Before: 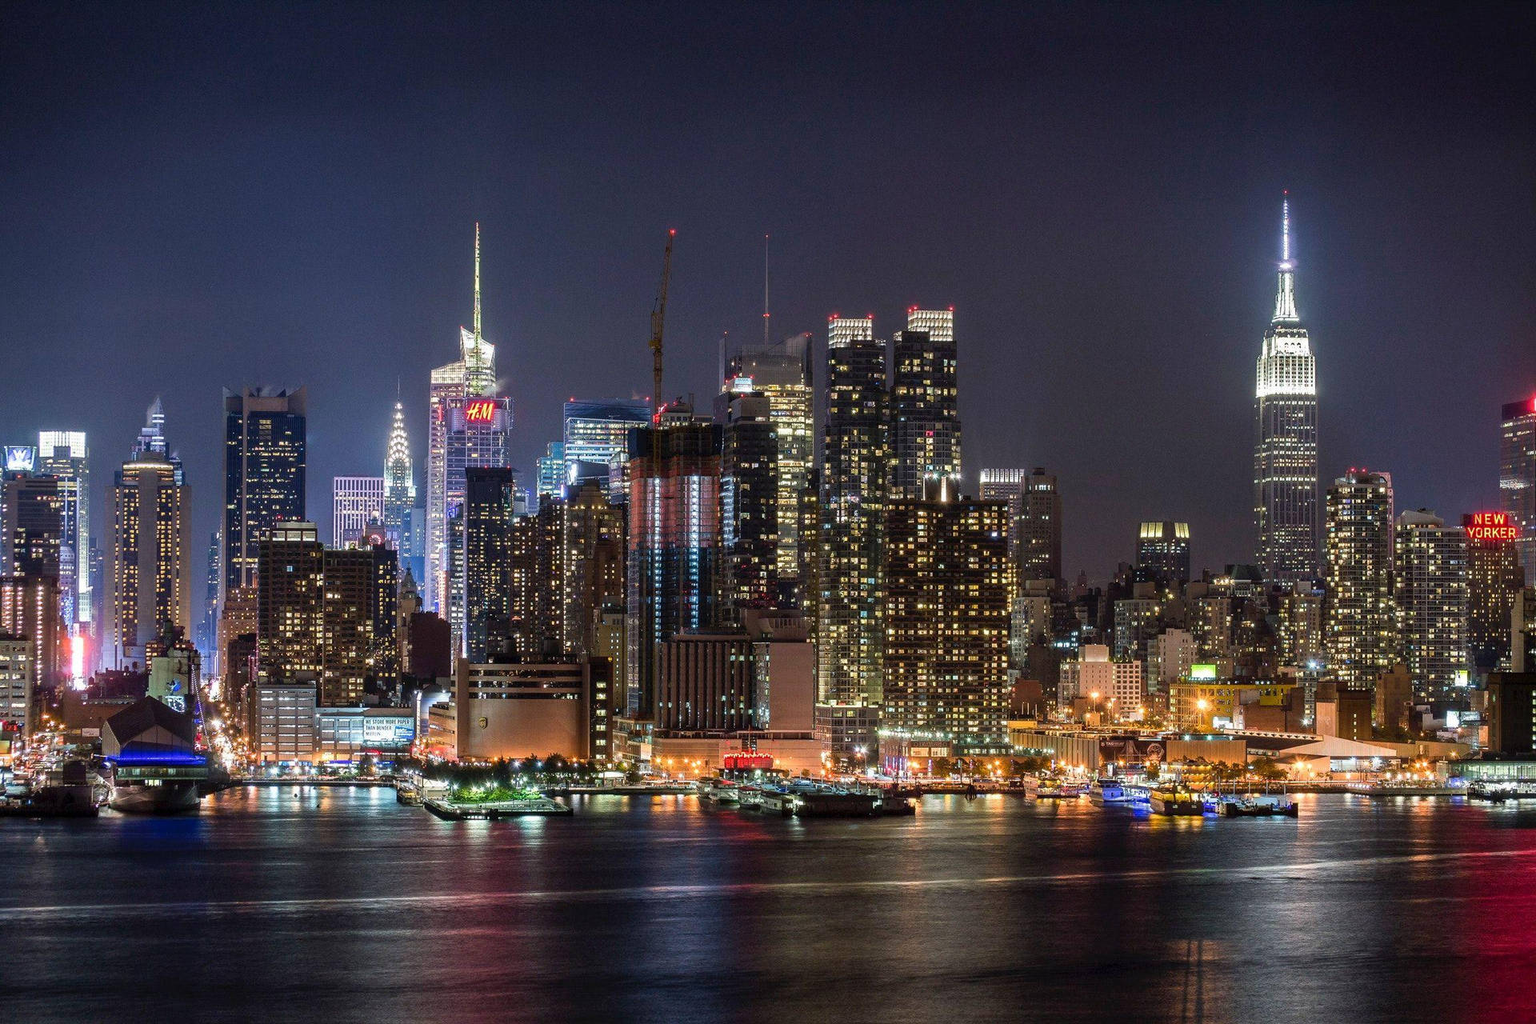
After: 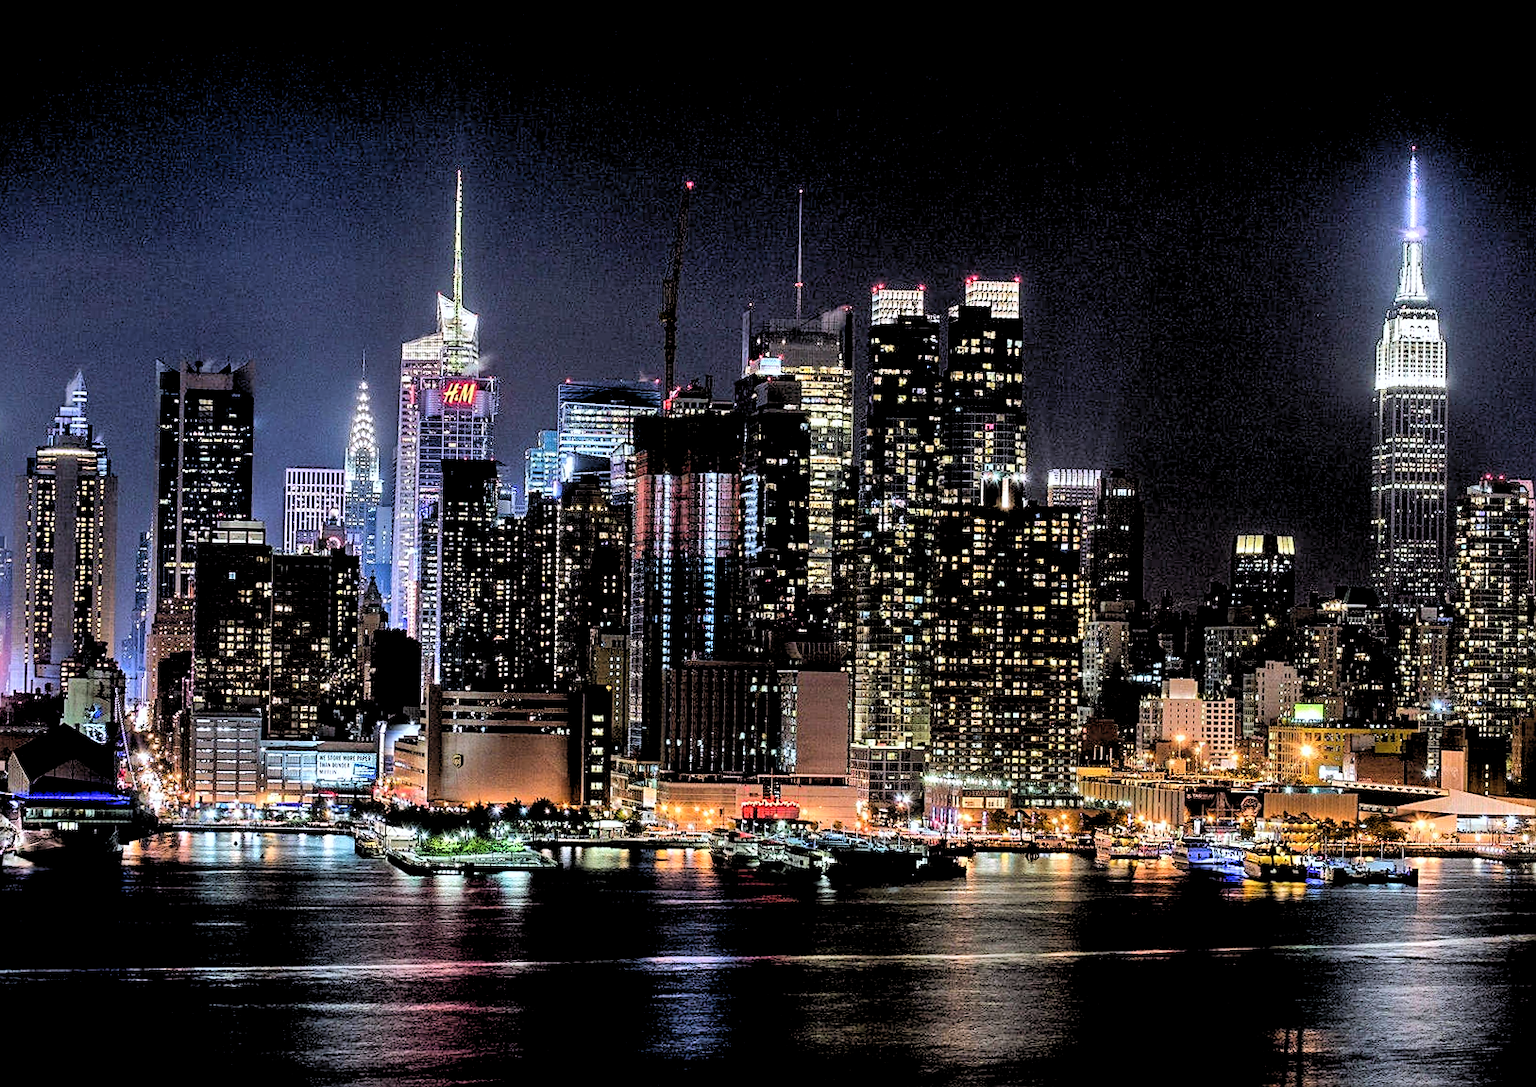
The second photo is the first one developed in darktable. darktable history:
crop: left 6.446%, top 8.188%, right 9.538%, bottom 3.548%
rotate and perspective: rotation 0.8°, automatic cropping off
shadows and highlights: low approximation 0.01, soften with gaussian
rgb levels: levels [[0.034, 0.472, 0.904], [0, 0.5, 1], [0, 0.5, 1]]
white balance: red 0.984, blue 1.059
sharpen: on, module defaults
